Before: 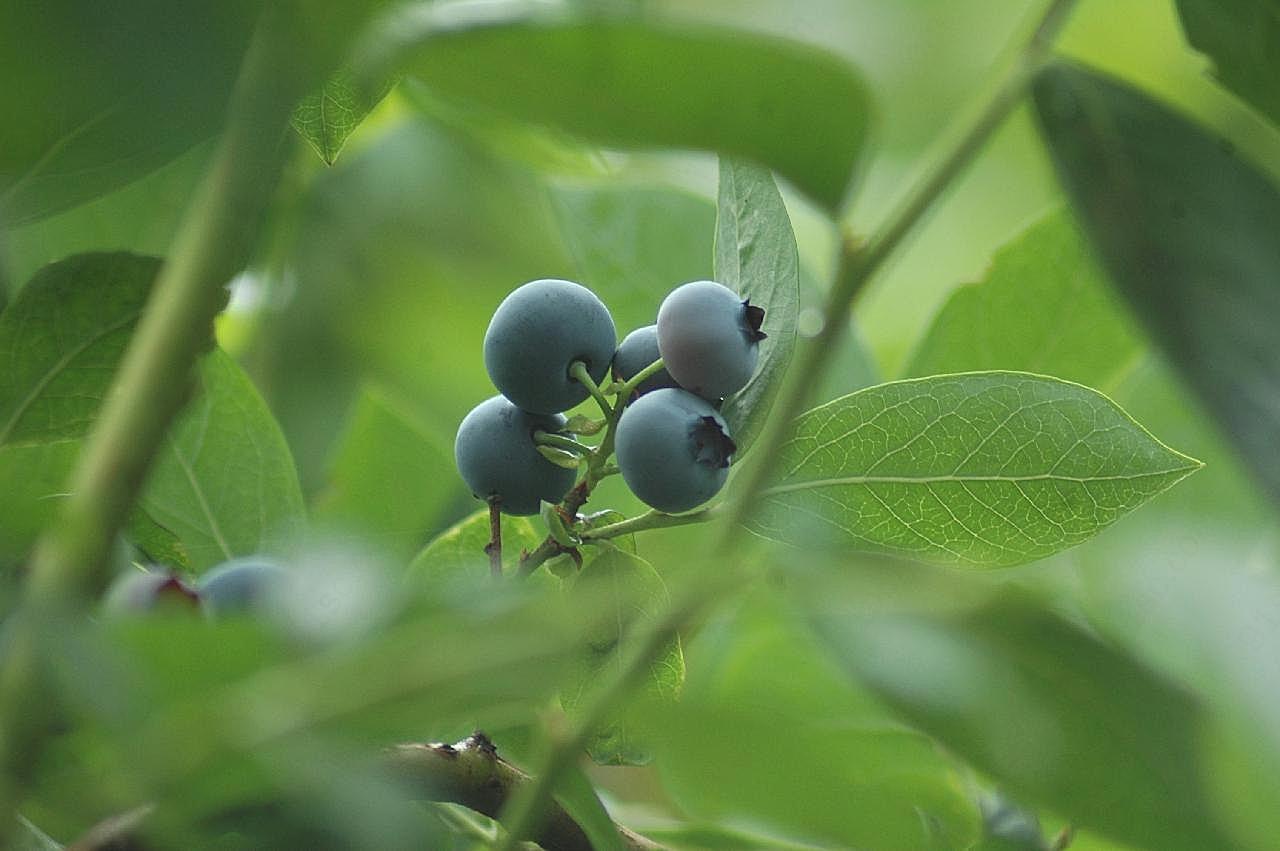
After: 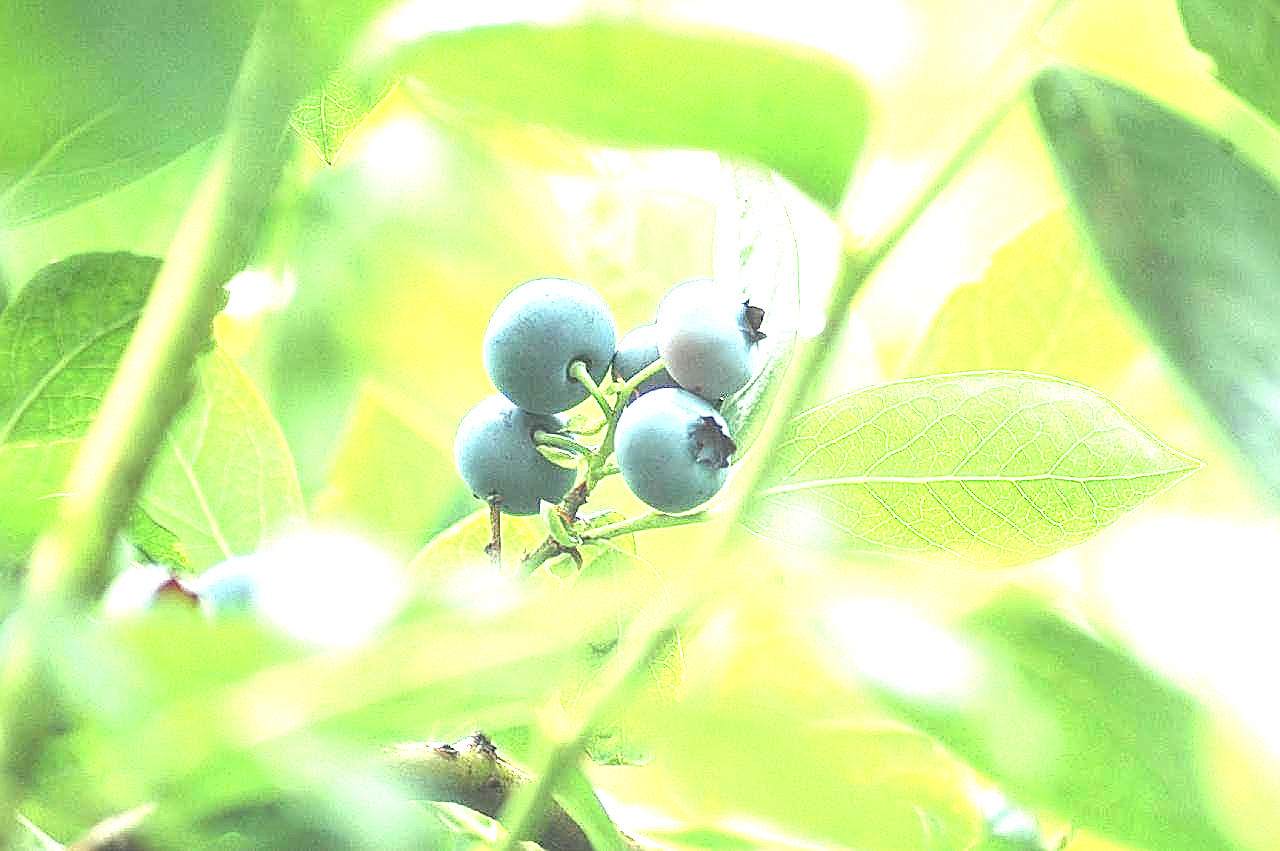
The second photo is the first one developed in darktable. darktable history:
exposure: black level correction 0.001, exposure 2.588 EV, compensate highlight preservation false
local contrast: on, module defaults
sharpen: on, module defaults
